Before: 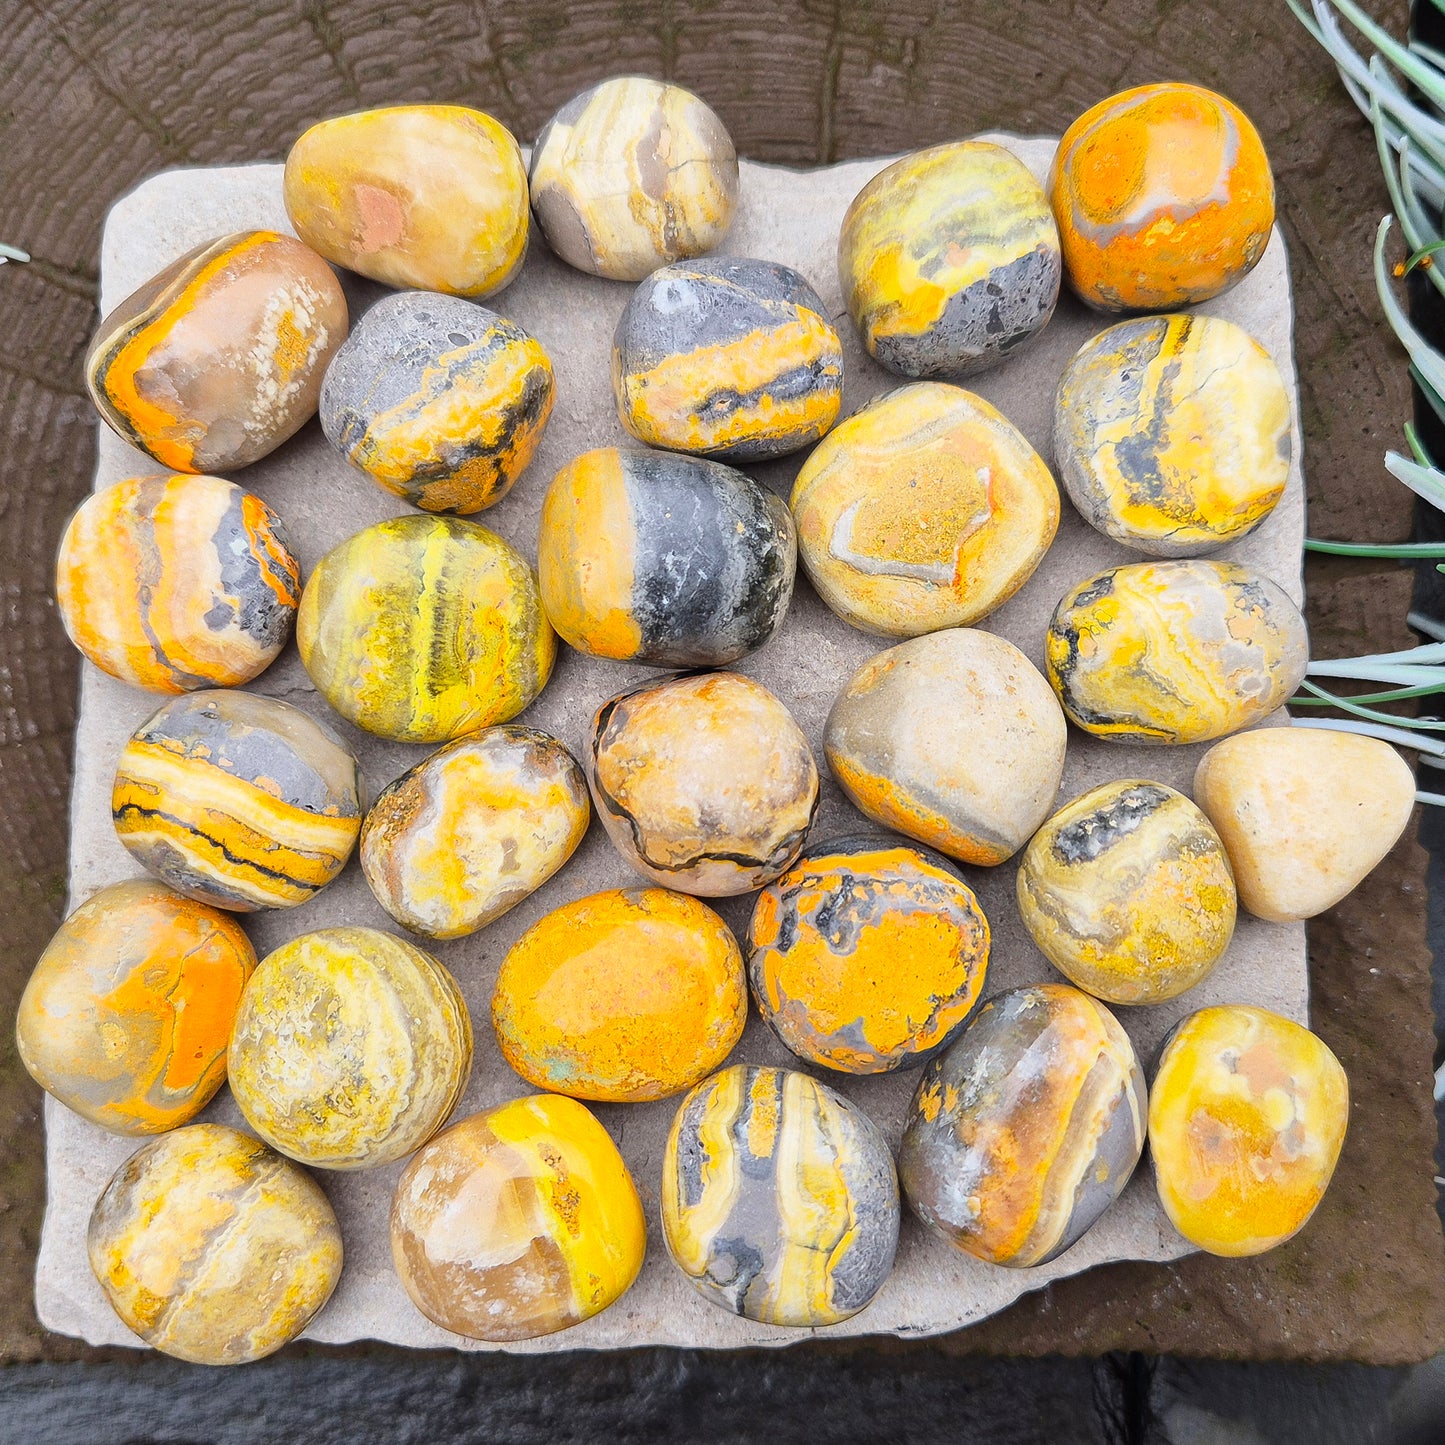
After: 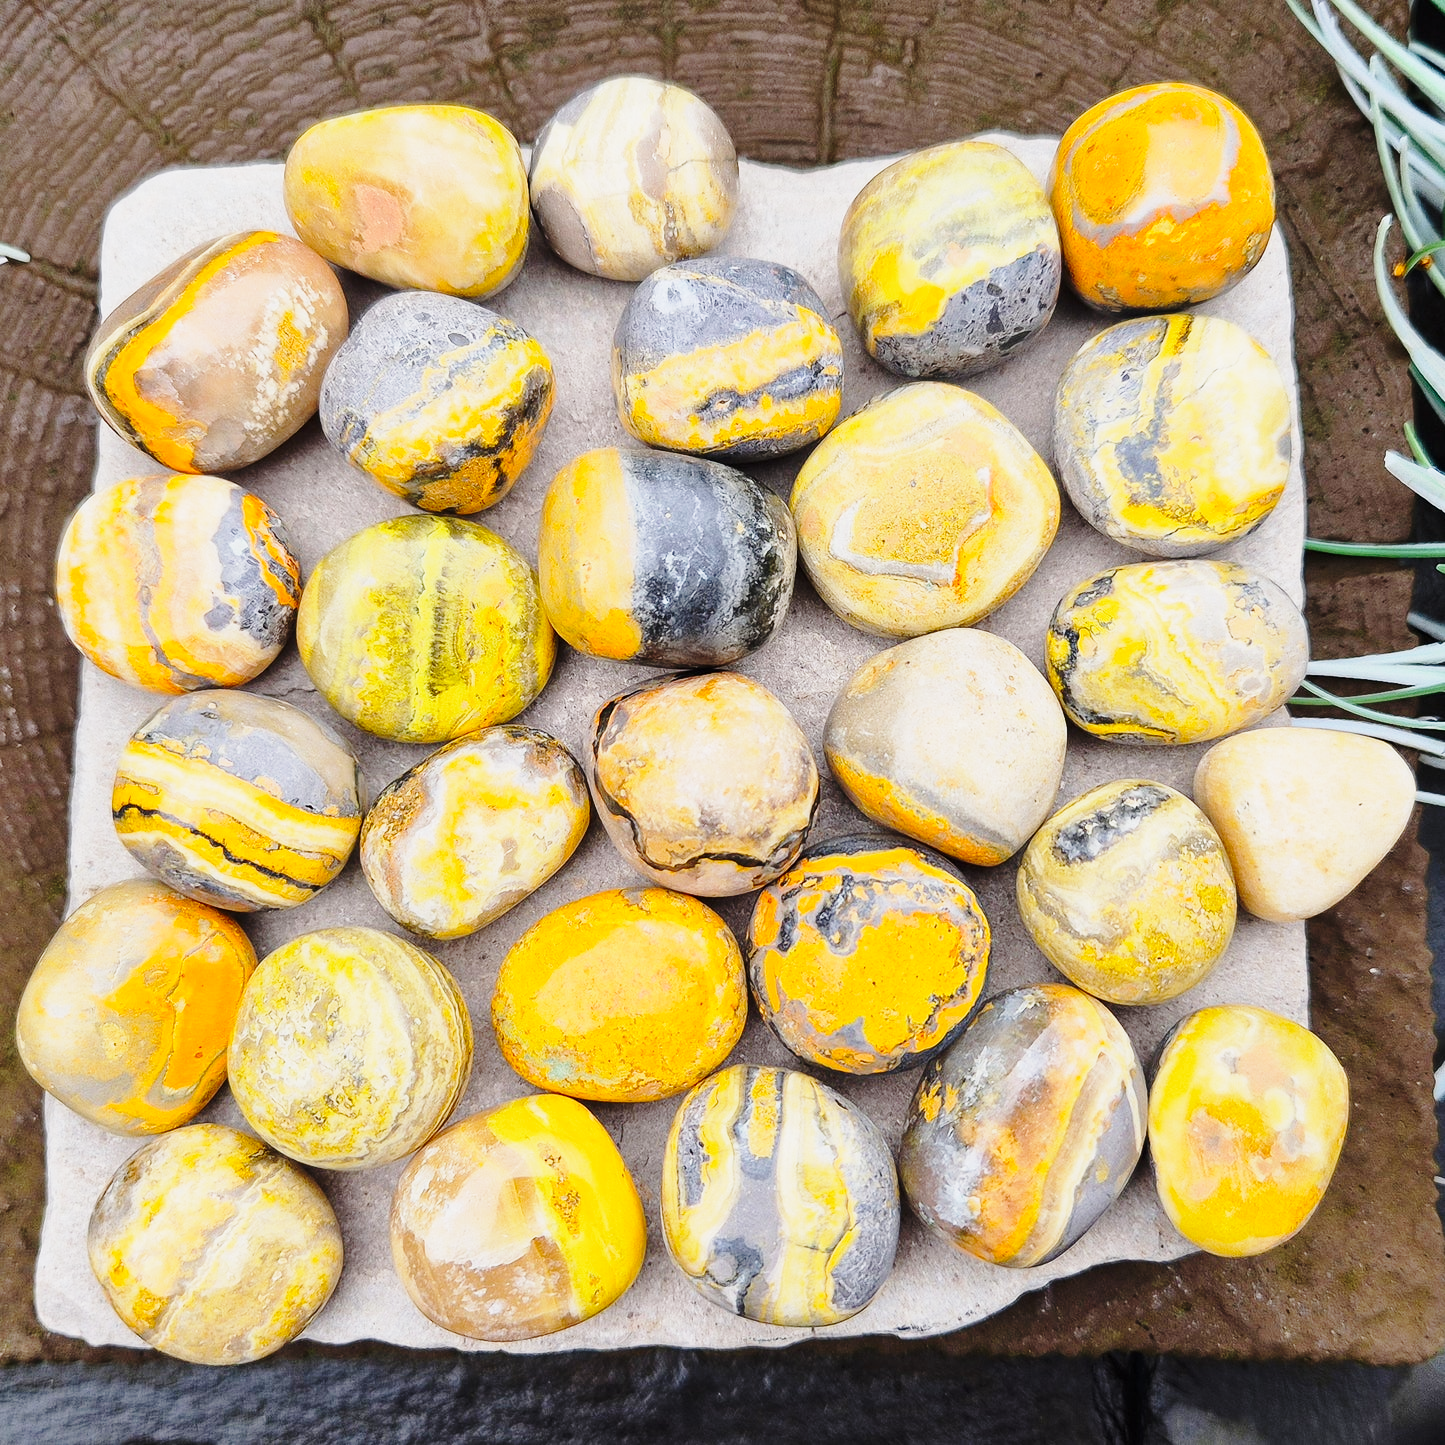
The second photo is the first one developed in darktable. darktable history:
base curve: curves: ch0 [(0, 0) (0.028, 0.03) (0.121, 0.232) (0.46, 0.748) (0.859, 0.968) (1, 1)], preserve colors none
exposure: exposure -0.392 EV, compensate highlight preservation false
